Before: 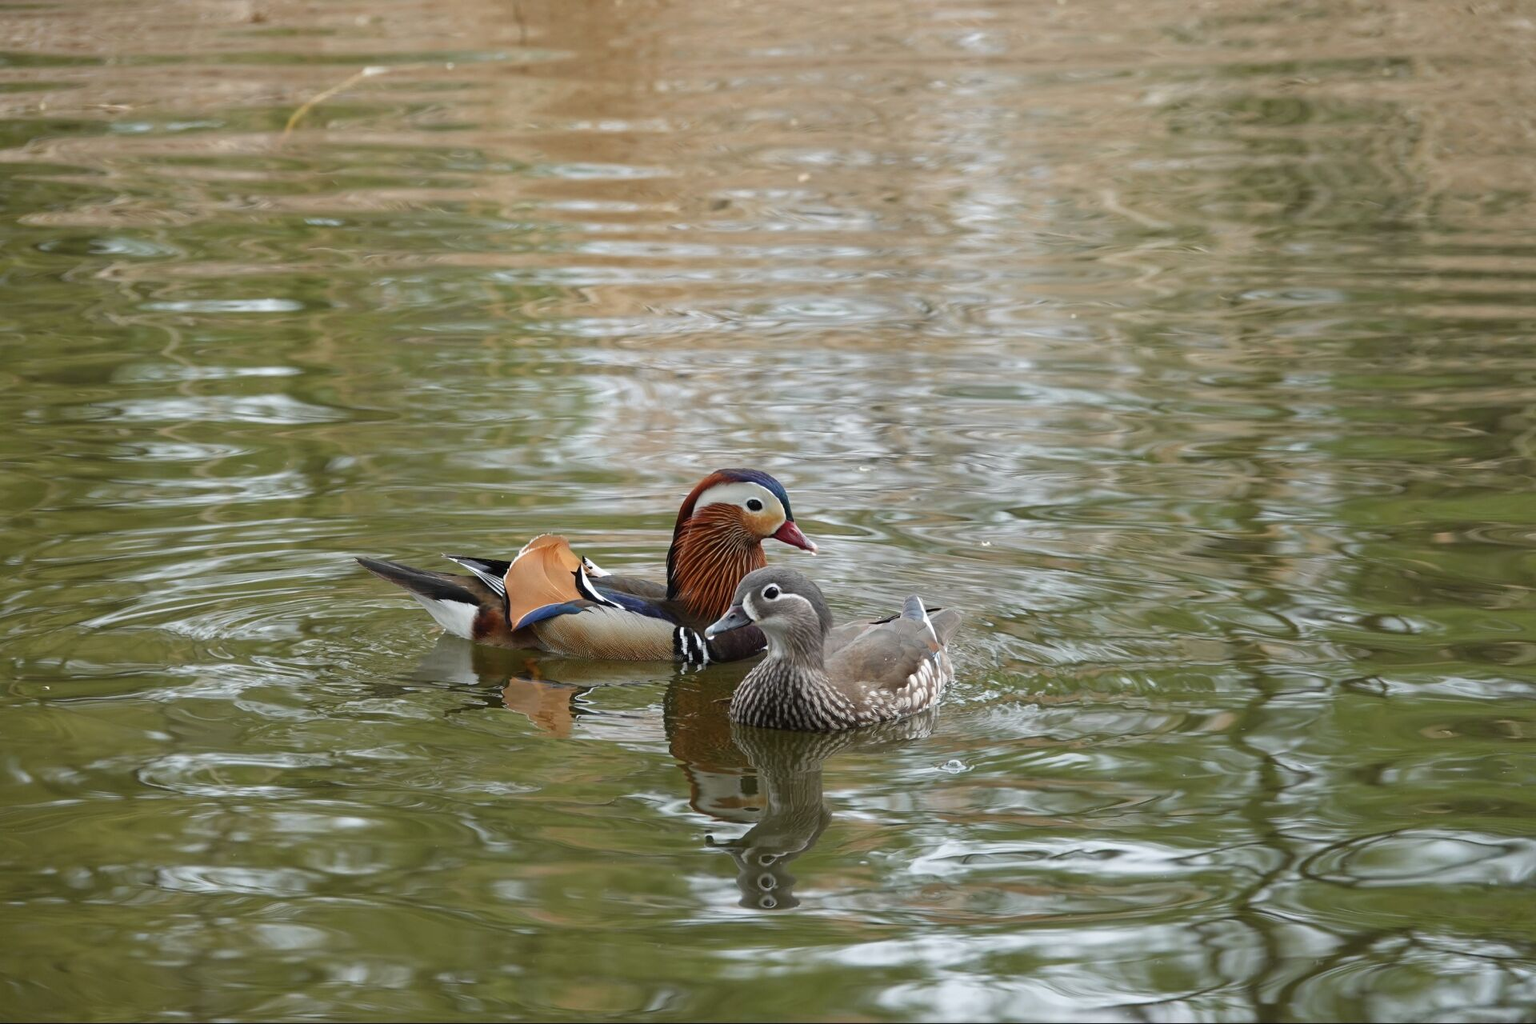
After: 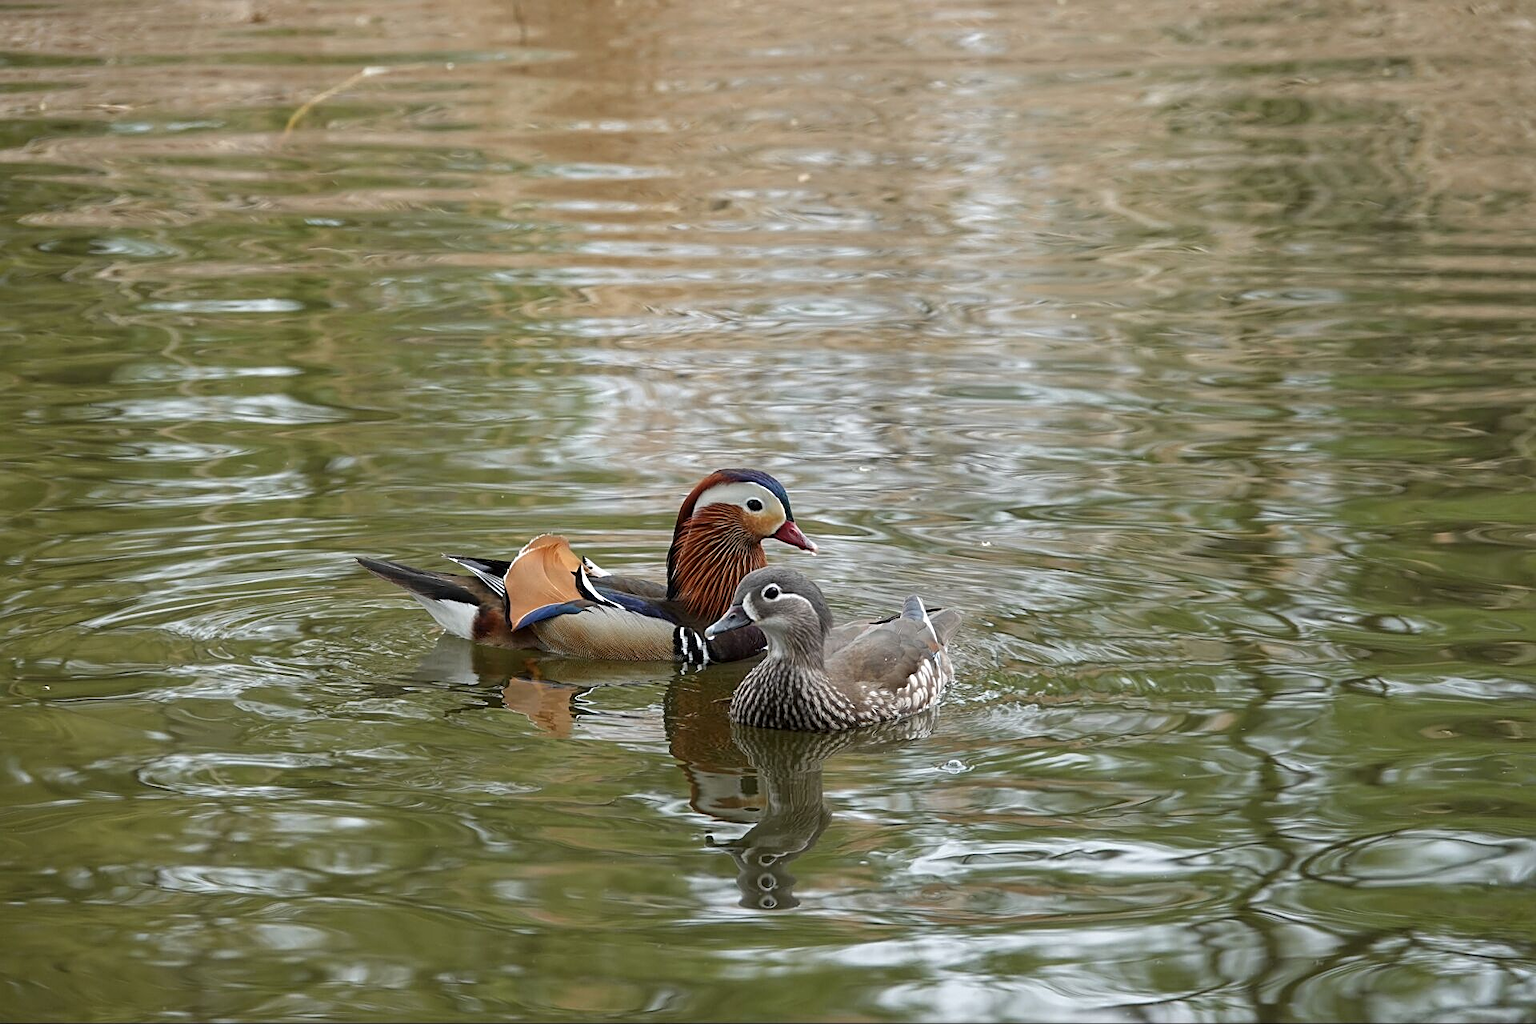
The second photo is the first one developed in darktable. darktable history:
sharpen: on, module defaults
local contrast: highlights 100%, shadows 101%, detail 119%, midtone range 0.2
